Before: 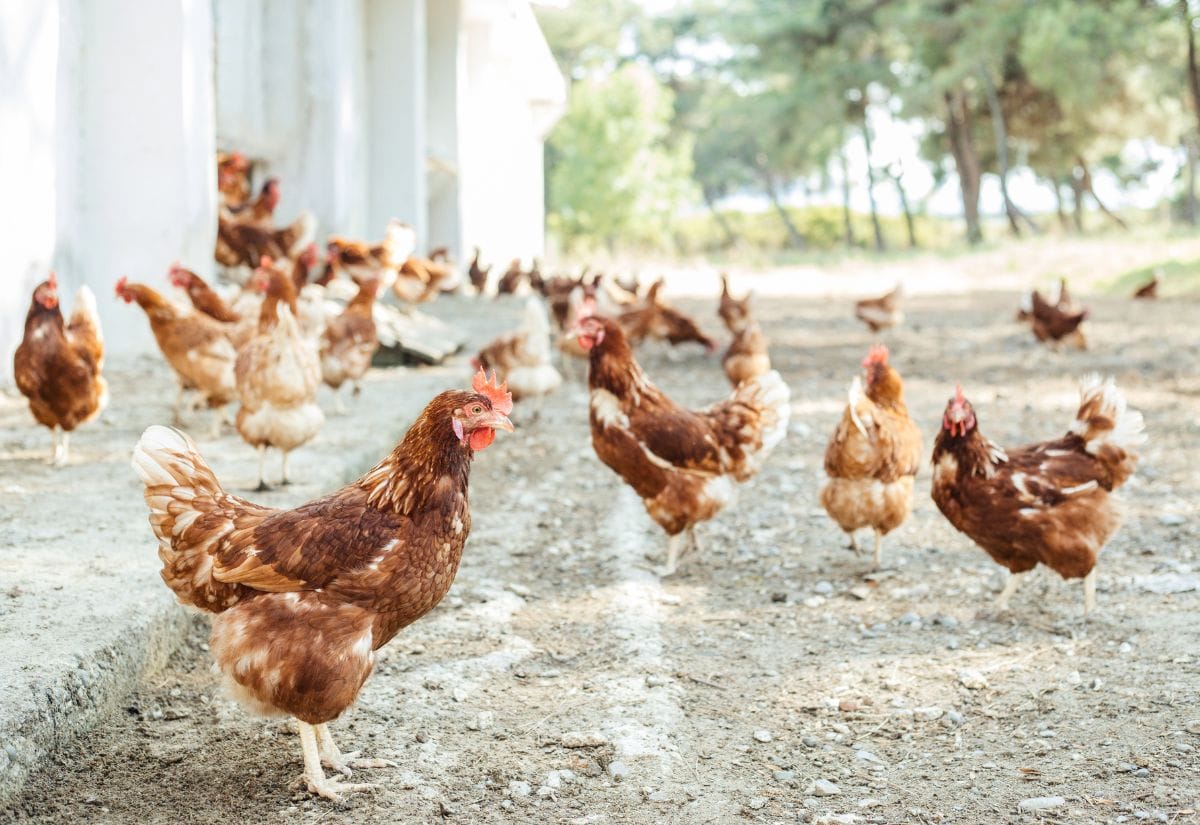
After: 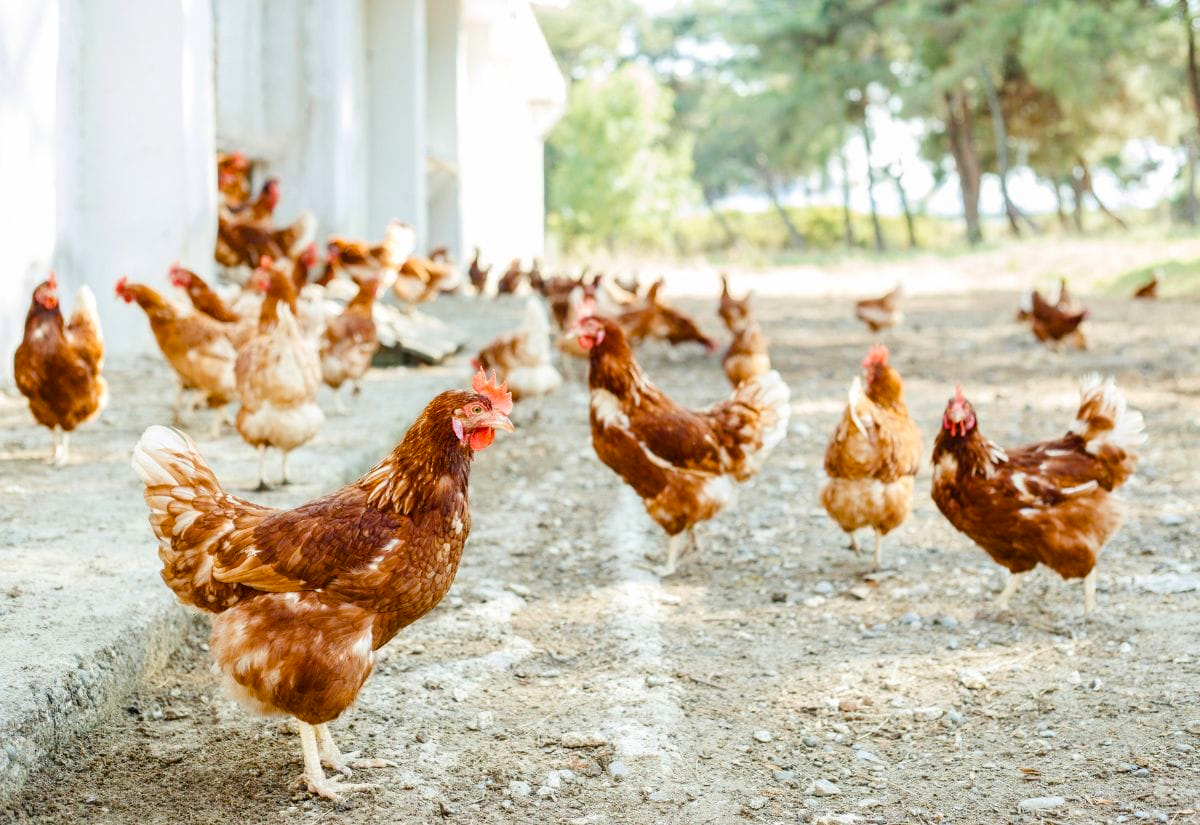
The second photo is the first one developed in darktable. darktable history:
color balance rgb: perceptual saturation grading › global saturation 35.03%, perceptual saturation grading › highlights -24.842%, perceptual saturation grading › shadows 49.713%, global vibrance 9.697%
